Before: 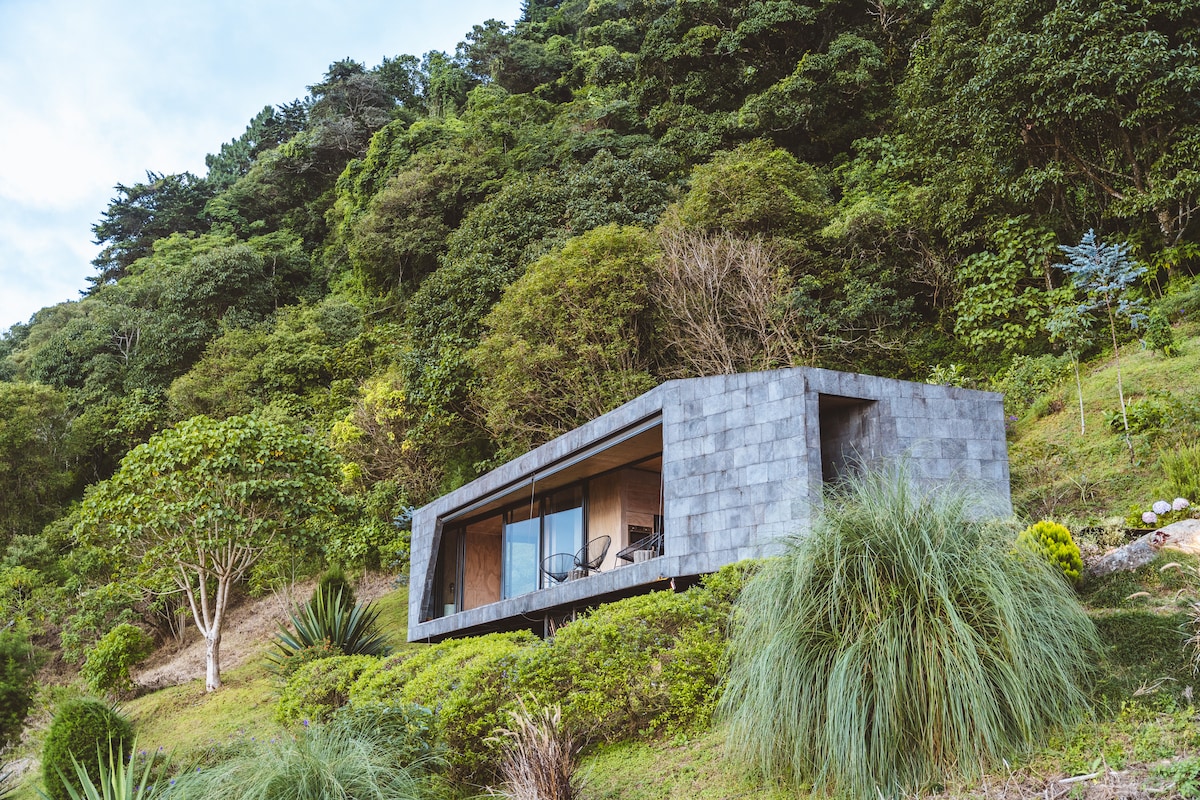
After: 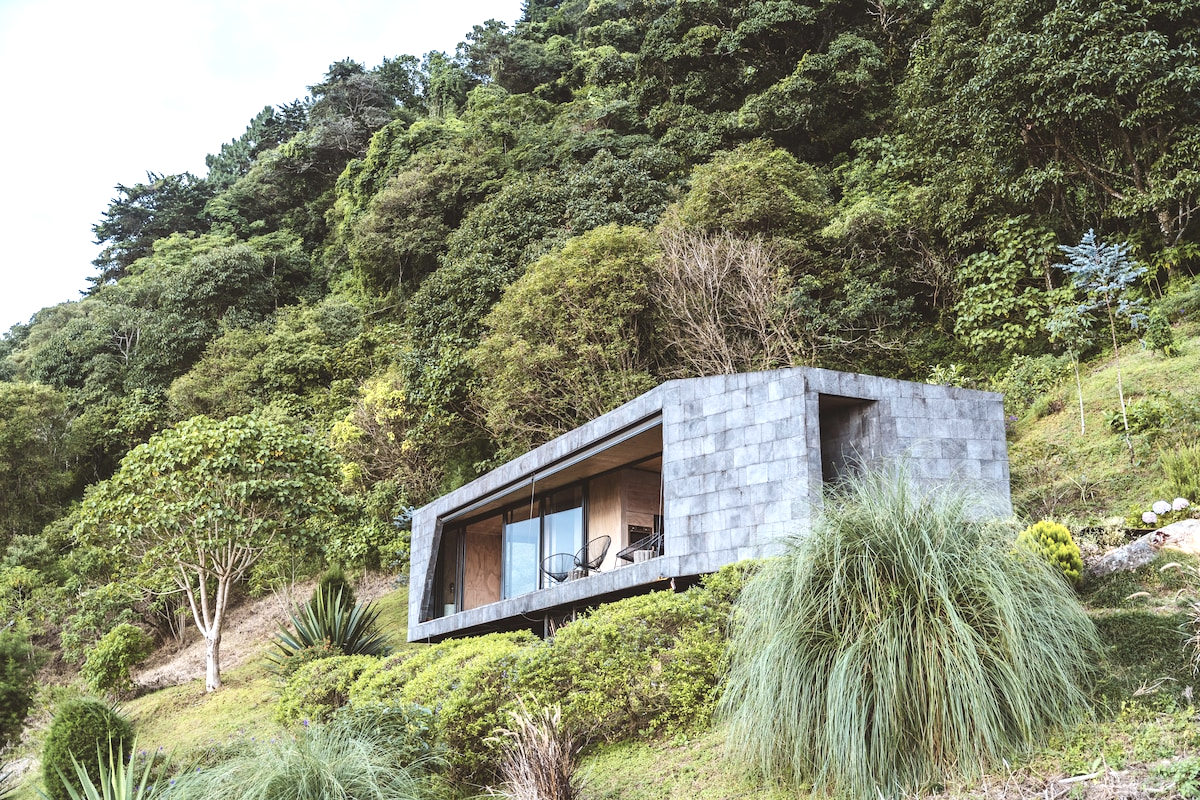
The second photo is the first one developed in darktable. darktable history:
exposure: exposure 0.493 EV, compensate highlight preservation false
contrast brightness saturation: contrast 0.095, saturation -0.281
contrast equalizer: octaves 7, y [[0.5 ×6], [0.5 ×6], [0.5, 0.5, 0.501, 0.545, 0.707, 0.863], [0 ×6], [0 ×6]]
